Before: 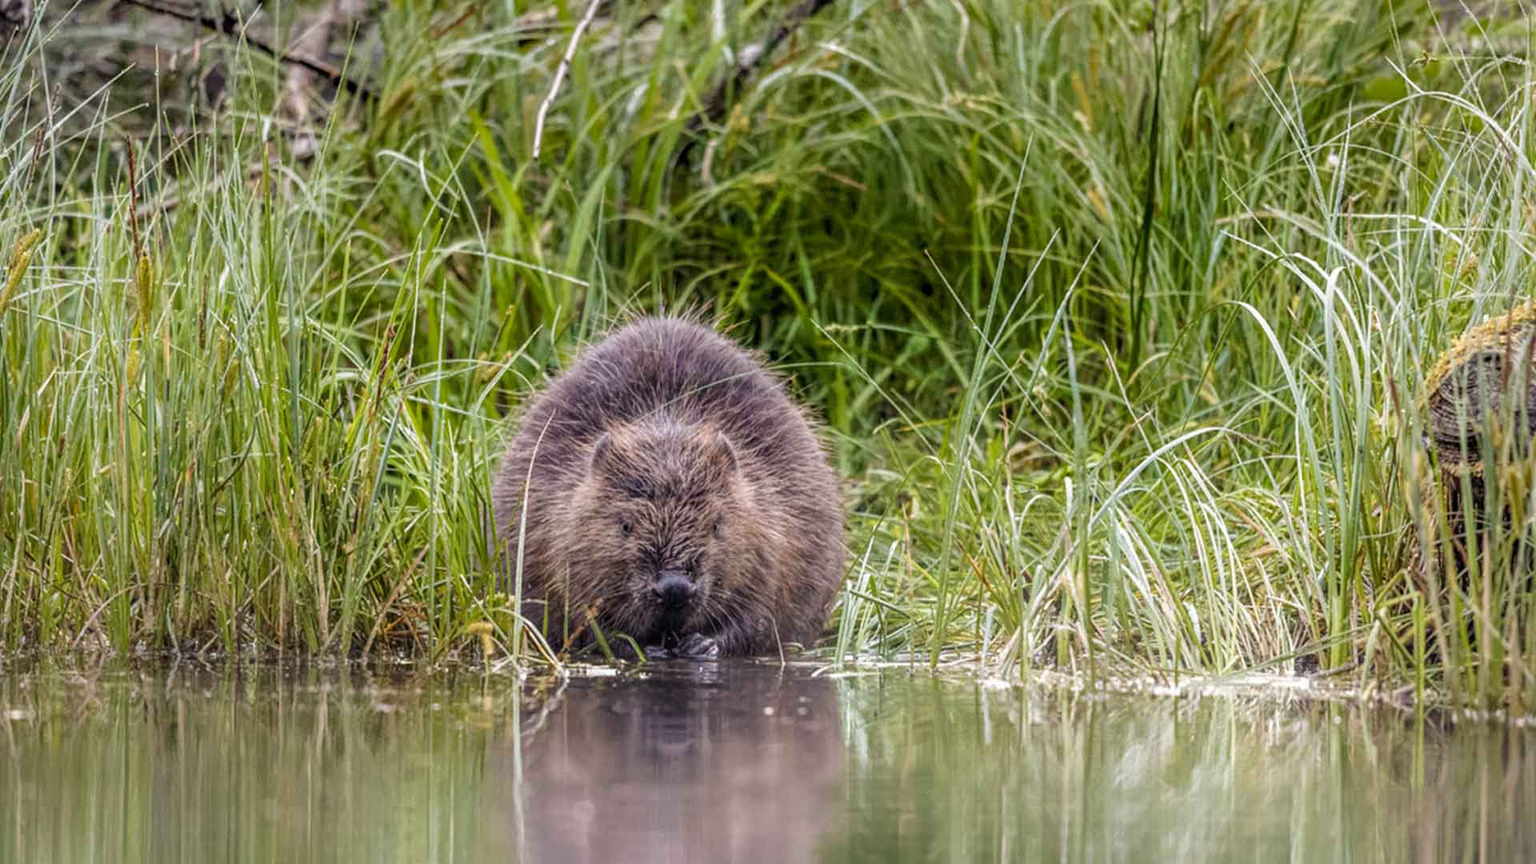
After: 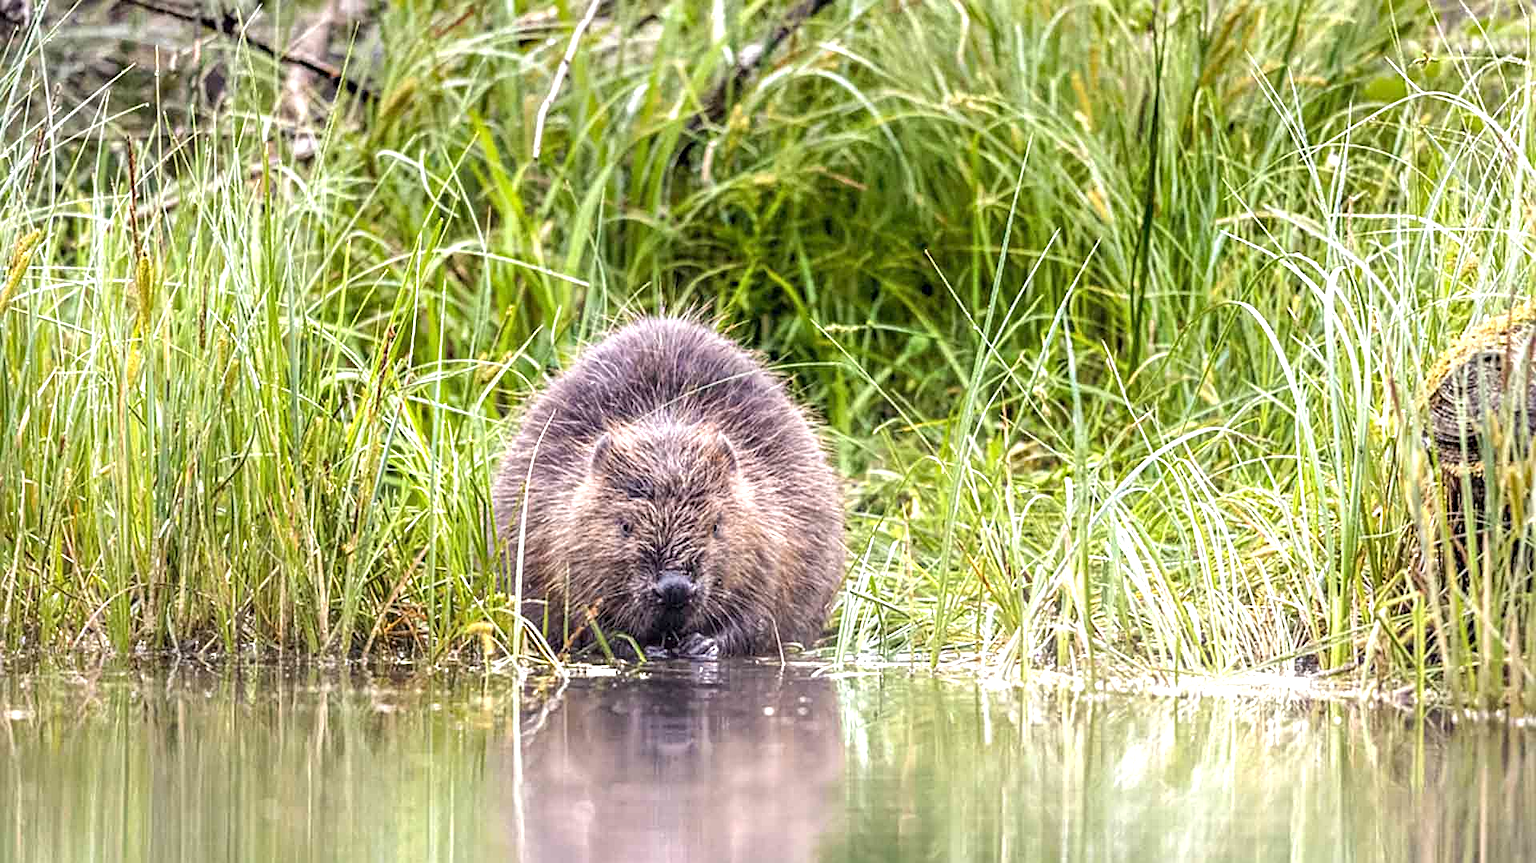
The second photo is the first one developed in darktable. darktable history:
exposure: exposure 1 EV, compensate highlight preservation false
sharpen: on, module defaults
crop: bottom 0.071%
